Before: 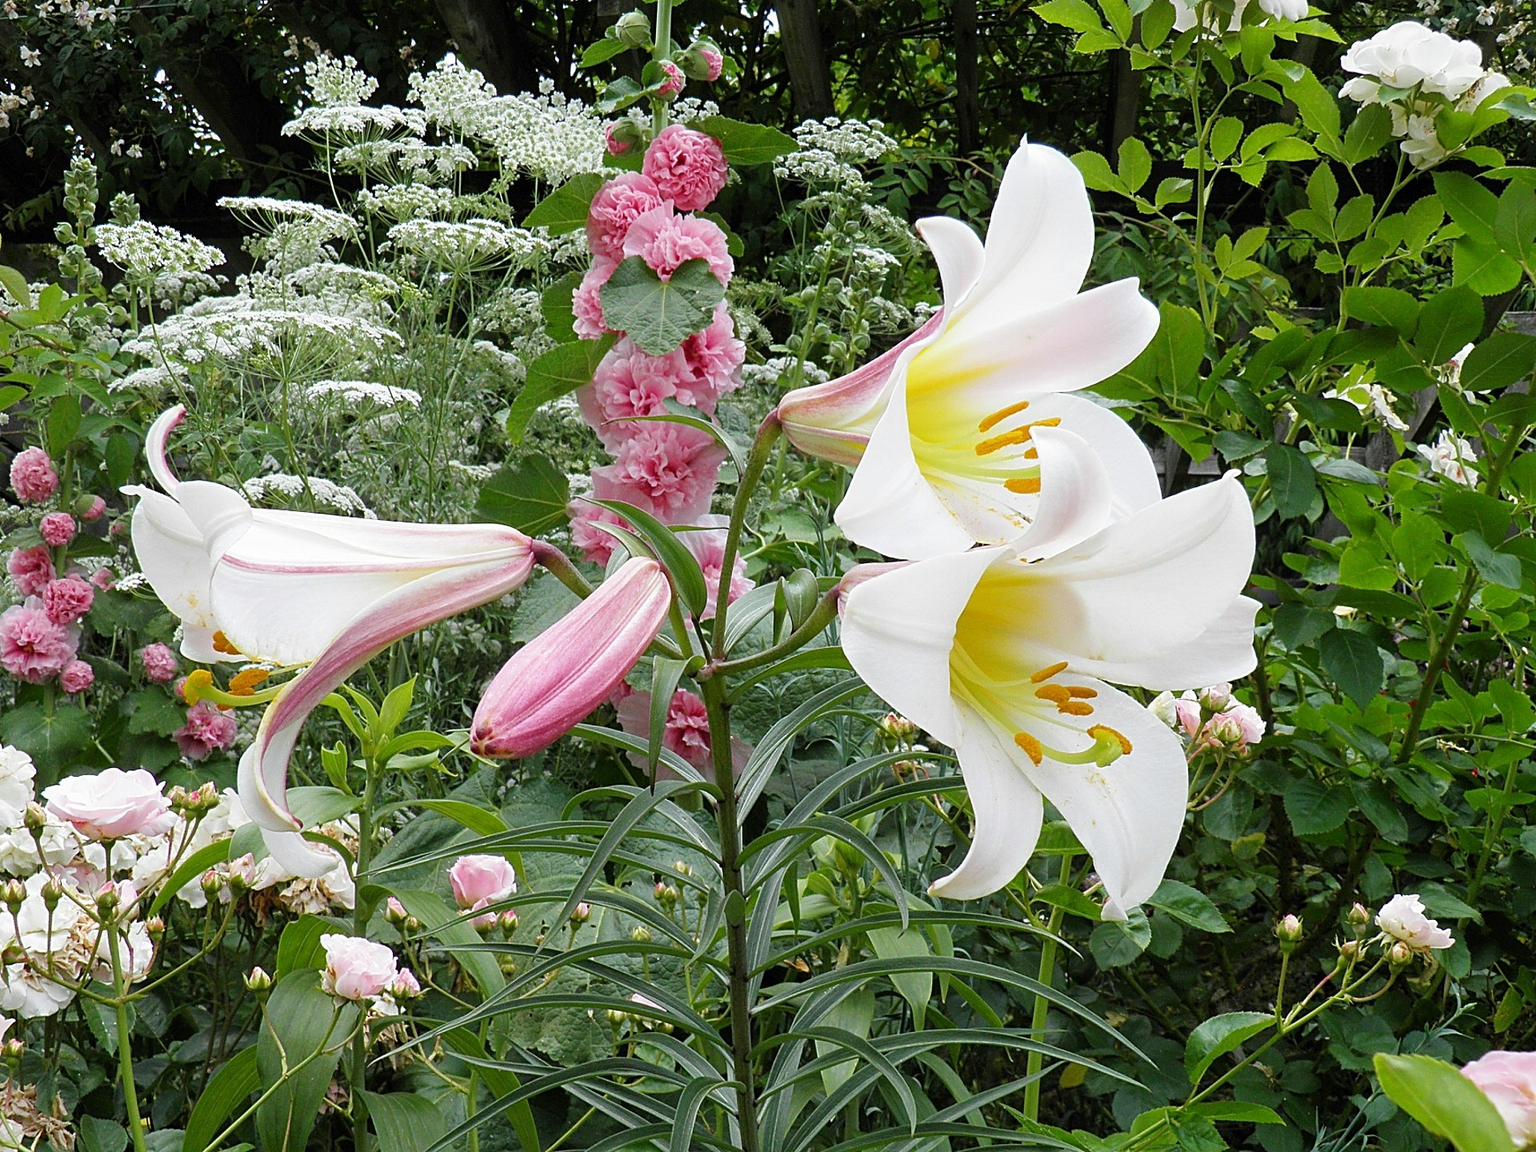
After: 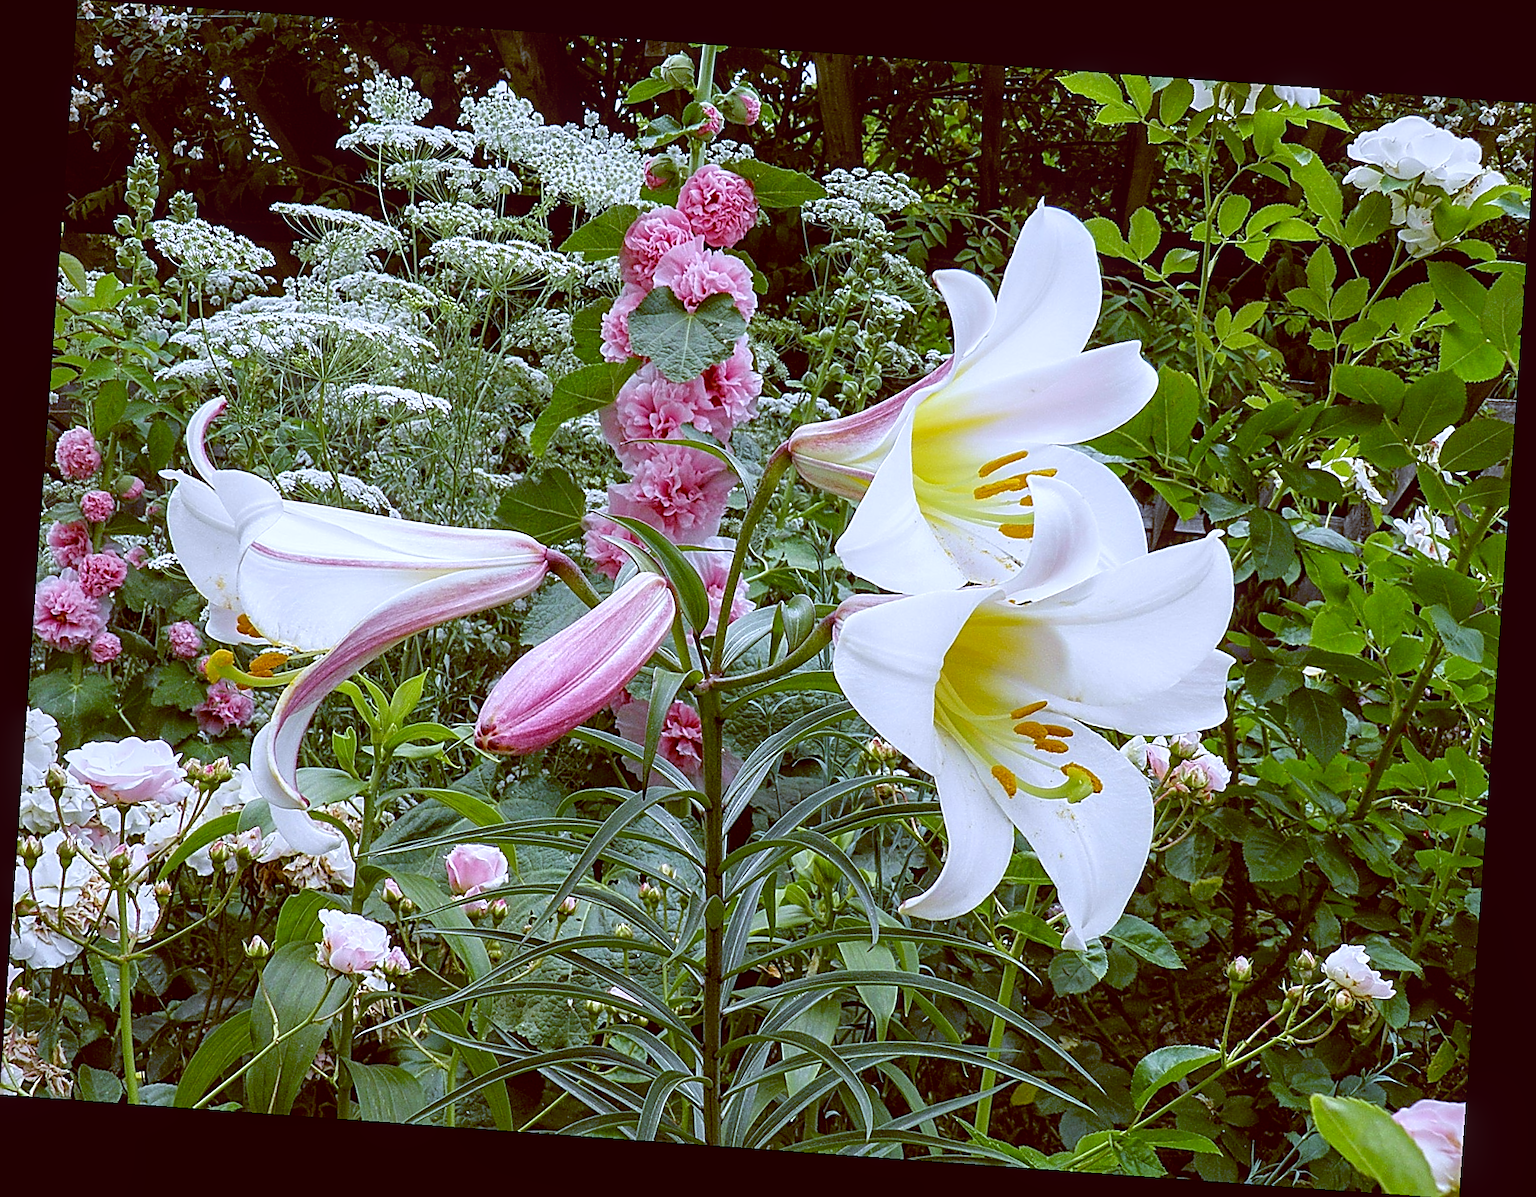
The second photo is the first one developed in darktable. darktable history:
color balance: lift [1, 1.015, 1.004, 0.985], gamma [1, 0.958, 0.971, 1.042], gain [1, 0.956, 0.977, 1.044]
sharpen: on, module defaults
white balance: red 0.967, blue 1.119, emerald 0.756
local contrast: on, module defaults
rotate and perspective: rotation 4.1°, automatic cropping off
